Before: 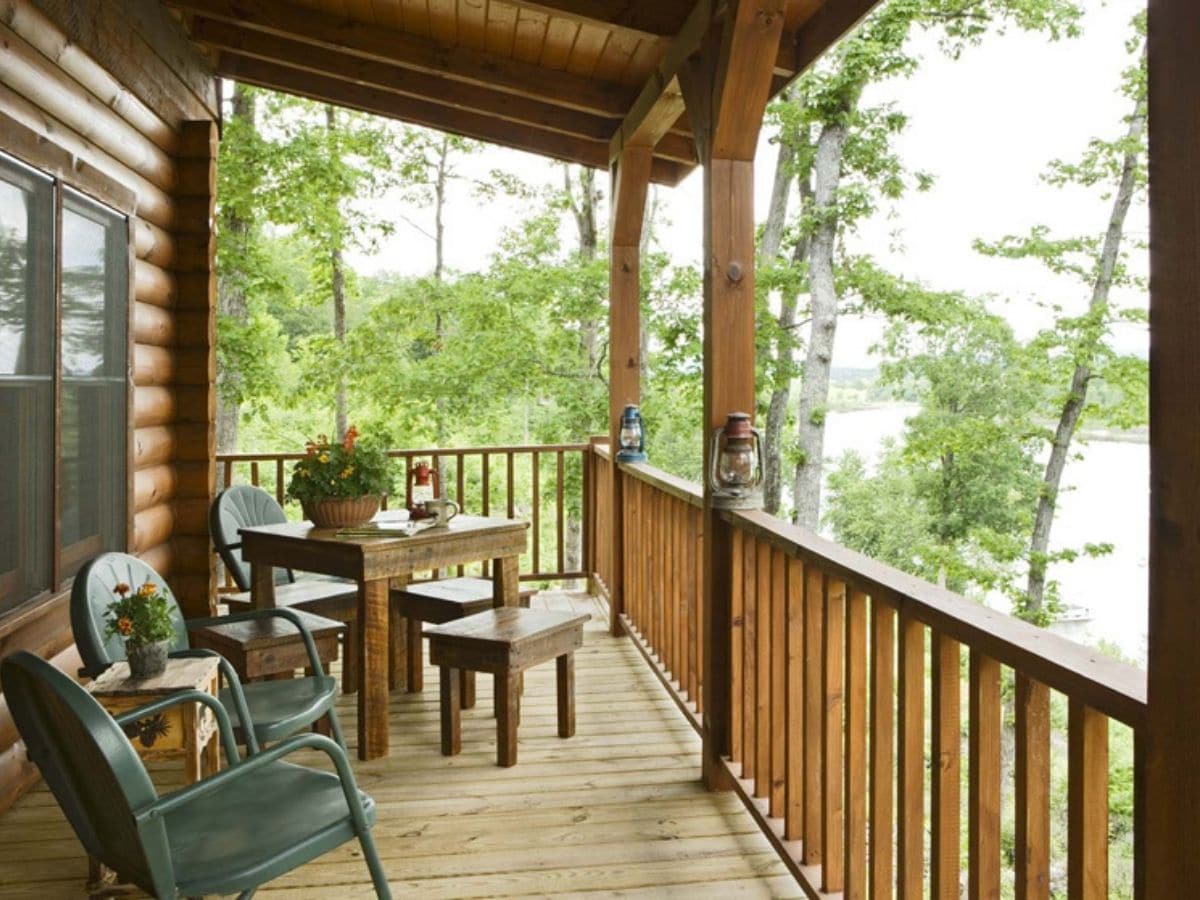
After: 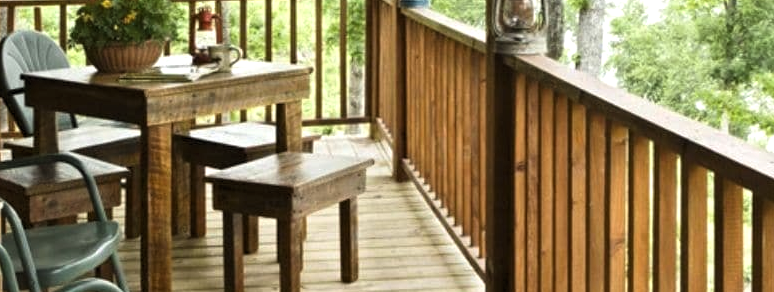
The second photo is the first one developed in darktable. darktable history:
crop: left 18.15%, top 50.63%, right 17.308%, bottom 16.924%
levels: levels [0.052, 0.496, 0.908]
